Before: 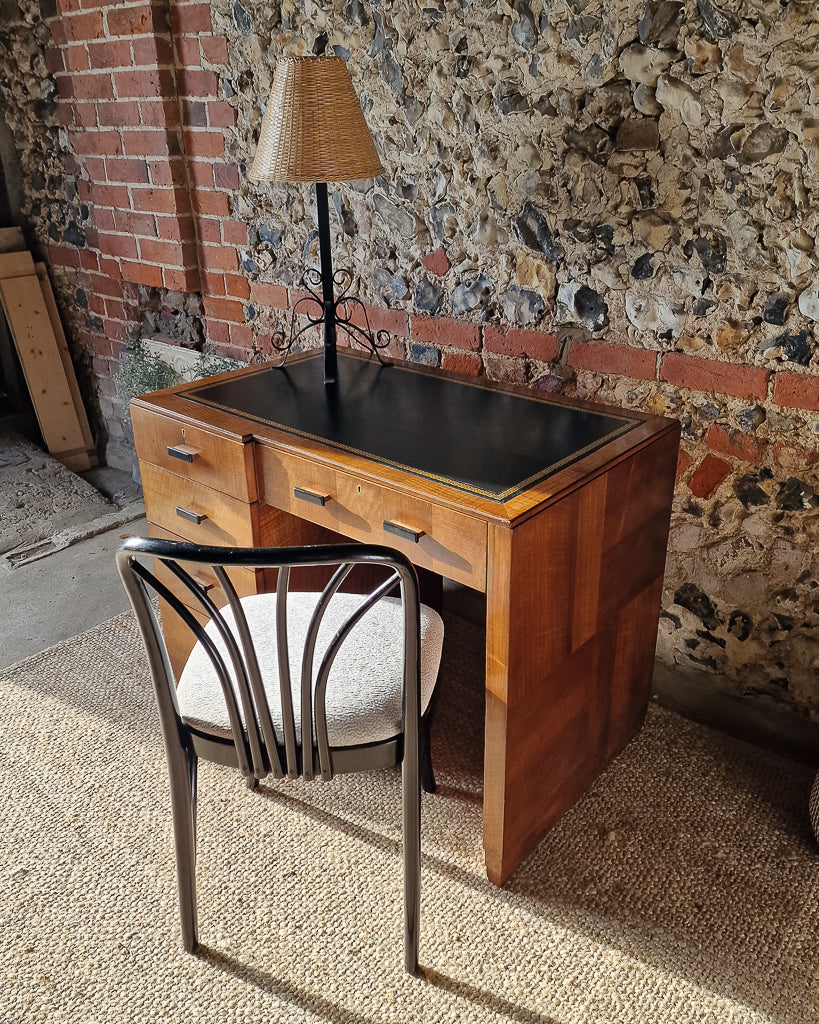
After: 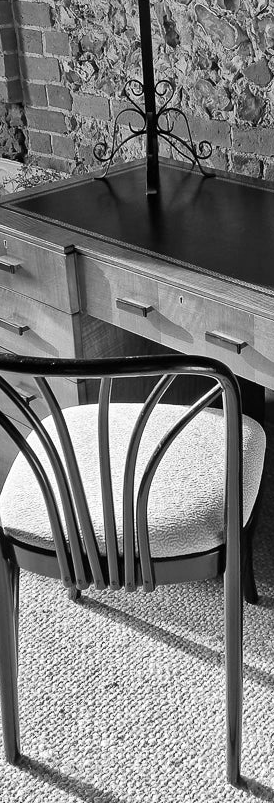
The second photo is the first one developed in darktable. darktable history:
tone equalizer: on, module defaults
white balance: red 1.138, green 0.996, blue 0.812
crop and rotate: left 21.77%, top 18.528%, right 44.676%, bottom 2.997%
monochrome: a -6.99, b 35.61, size 1.4
